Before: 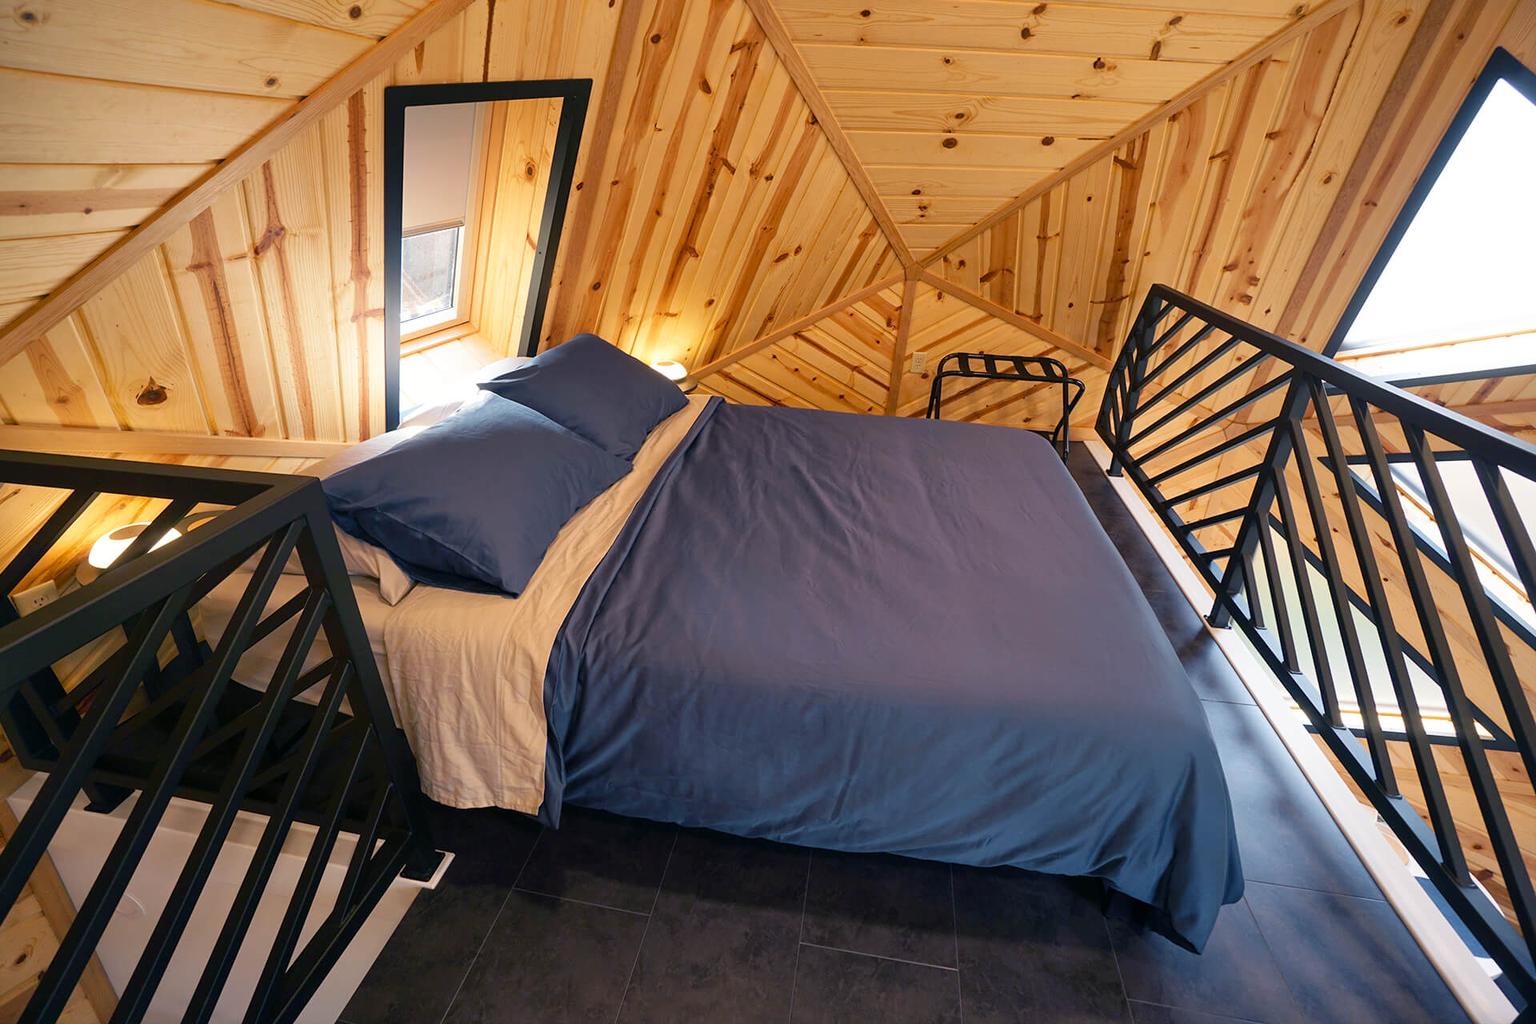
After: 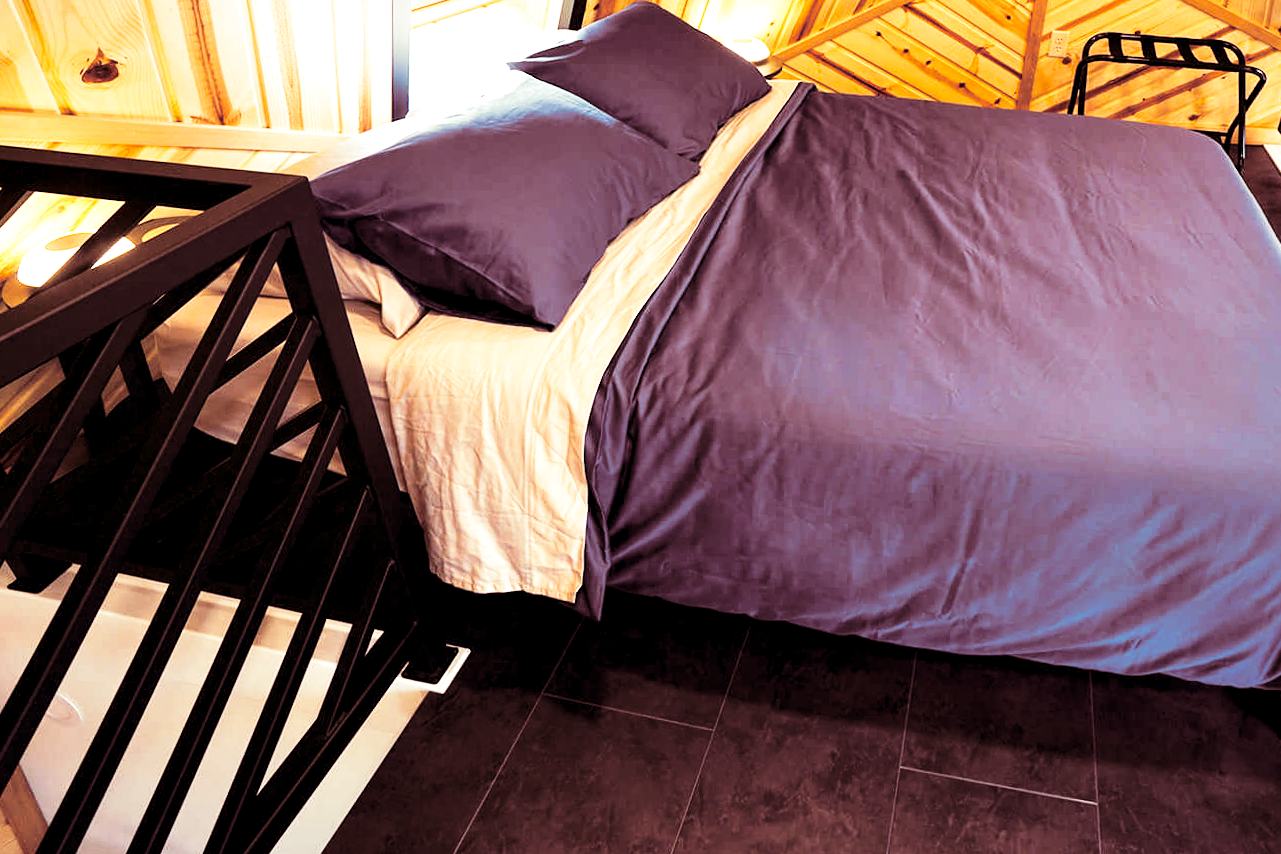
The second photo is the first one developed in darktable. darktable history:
split-toning: compress 20%
tone curve: curves: ch0 [(0, 0) (0.003, 0.003) (0.011, 0.013) (0.025, 0.028) (0.044, 0.05) (0.069, 0.078) (0.1, 0.113) (0.136, 0.153) (0.177, 0.2) (0.224, 0.271) (0.277, 0.374) (0.335, 0.47) (0.399, 0.574) (0.468, 0.688) (0.543, 0.79) (0.623, 0.859) (0.709, 0.919) (0.801, 0.957) (0.898, 0.978) (1, 1)], preserve colors none
local contrast: highlights 123%, shadows 126%, detail 140%, midtone range 0.254
crop and rotate: angle -0.82°, left 3.85%, top 31.828%, right 27.992%
